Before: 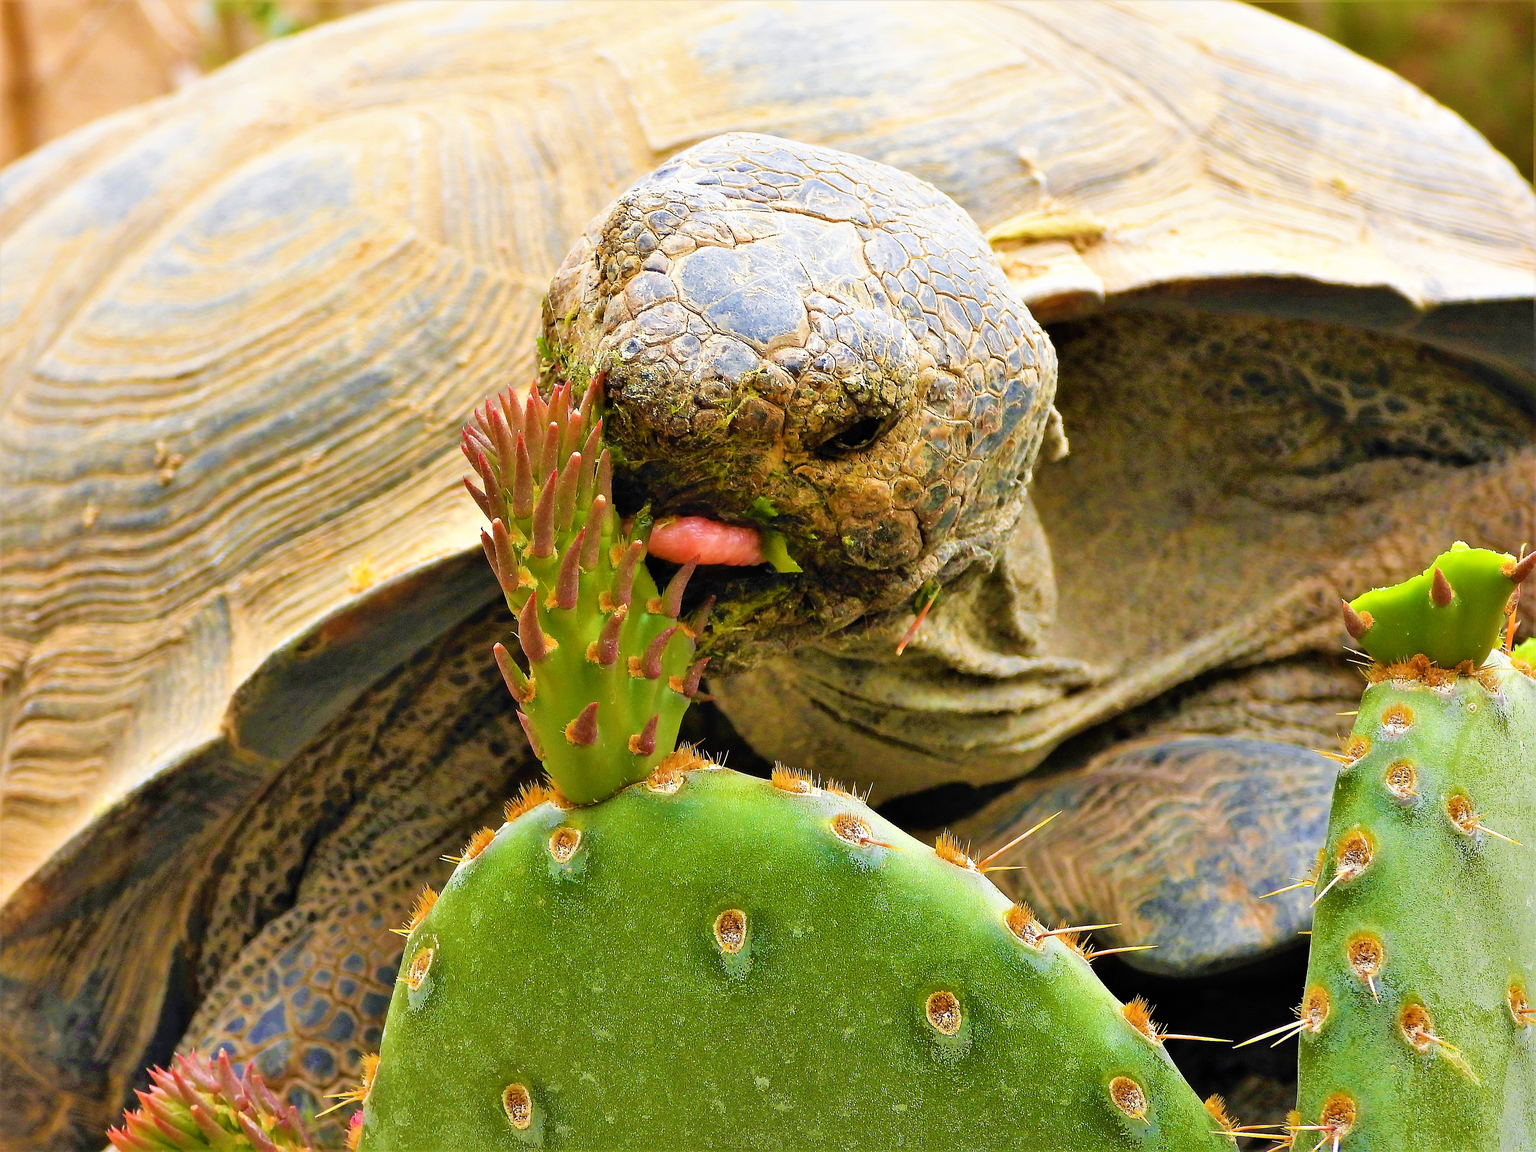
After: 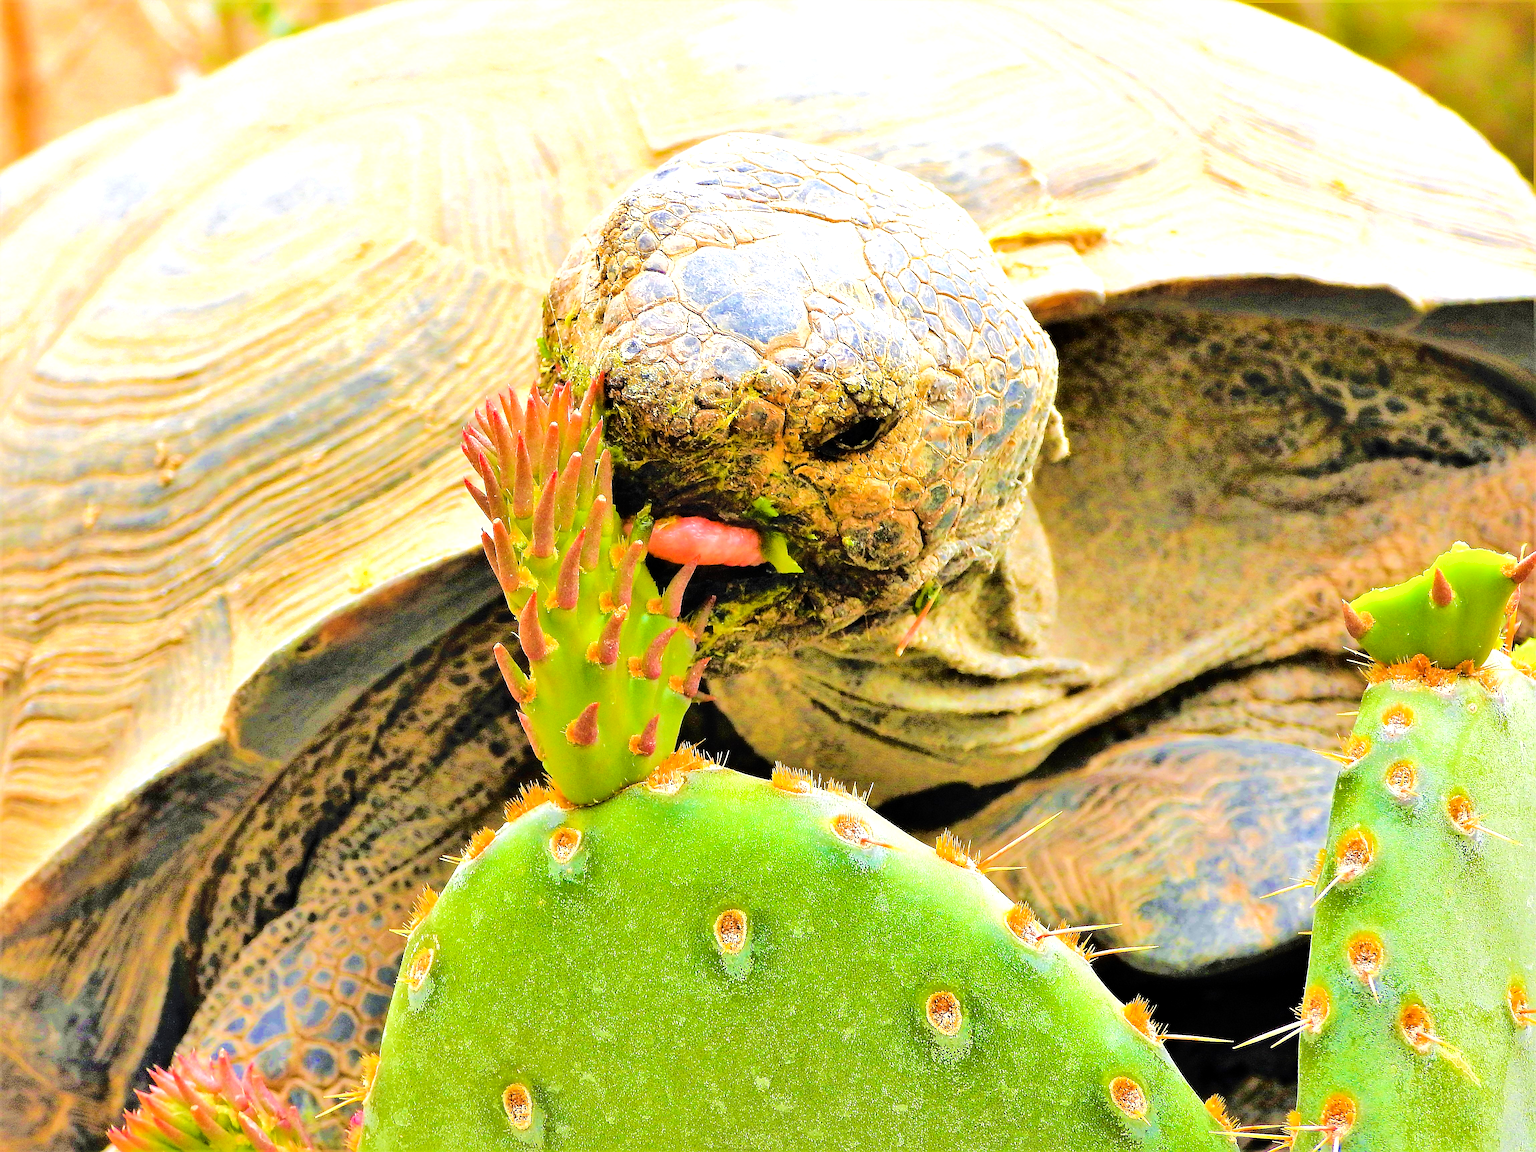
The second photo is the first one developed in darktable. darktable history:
shadows and highlights: shadows -20.56, white point adjustment -1.85, highlights -34.94
sharpen: amount 0.212
levels: levels [0, 0.51, 1]
exposure: black level correction 0.001, exposure 0.499 EV, compensate exposure bias true, compensate highlight preservation false
tone equalizer: -7 EV 0.157 EV, -6 EV 0.57 EV, -5 EV 1.18 EV, -4 EV 1.33 EV, -3 EV 1.16 EV, -2 EV 0.6 EV, -1 EV 0.152 EV, edges refinement/feathering 500, mask exposure compensation -1.57 EV, preserve details no
